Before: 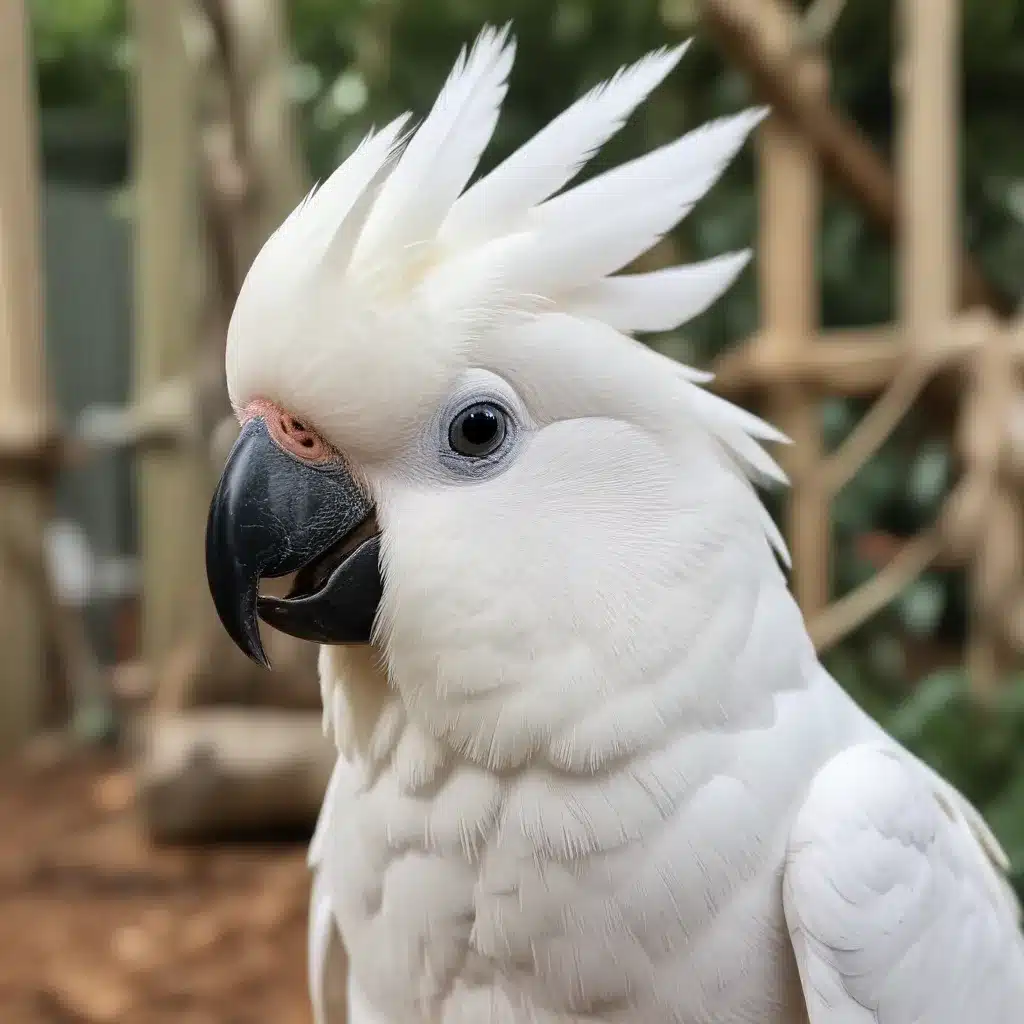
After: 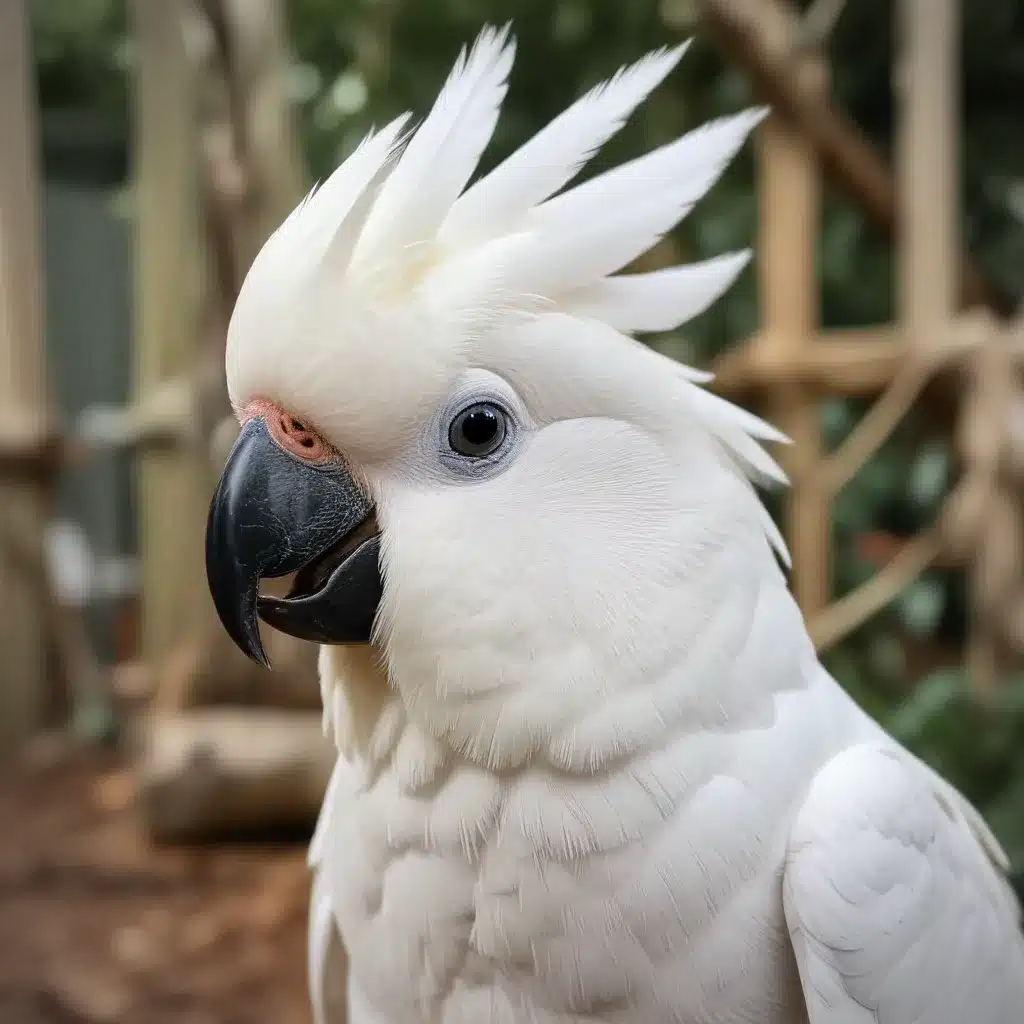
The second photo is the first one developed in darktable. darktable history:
vignetting: fall-off radius 60%, automatic ratio true
color balance rgb: perceptual saturation grading › global saturation 8.89%, saturation formula JzAzBz (2021)
